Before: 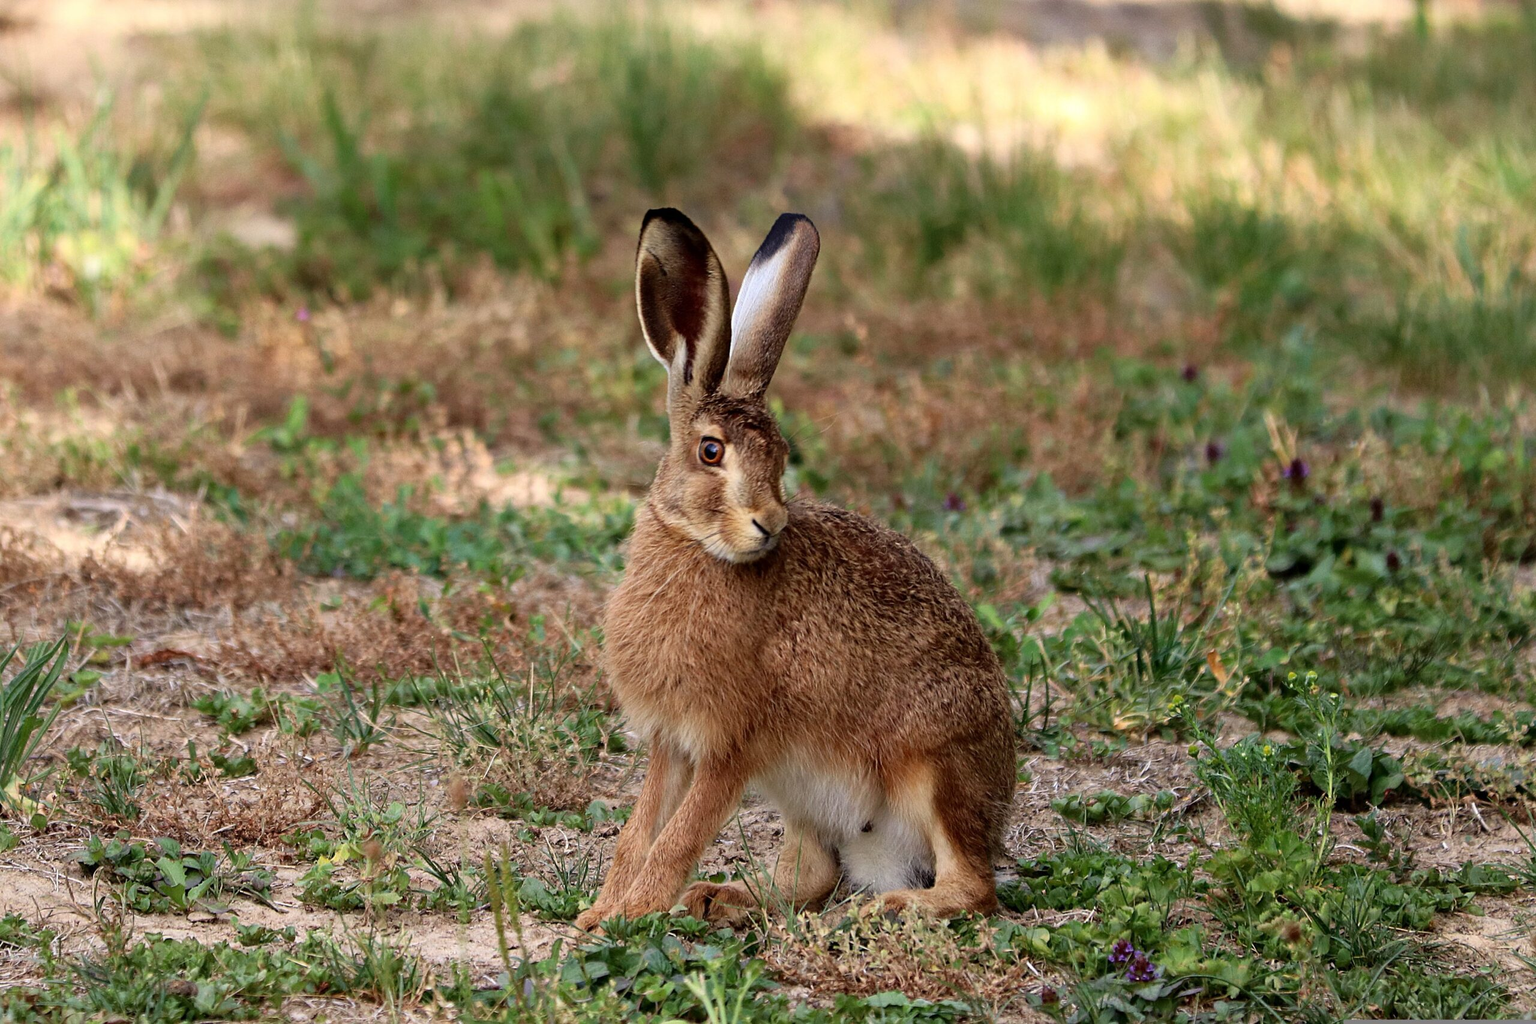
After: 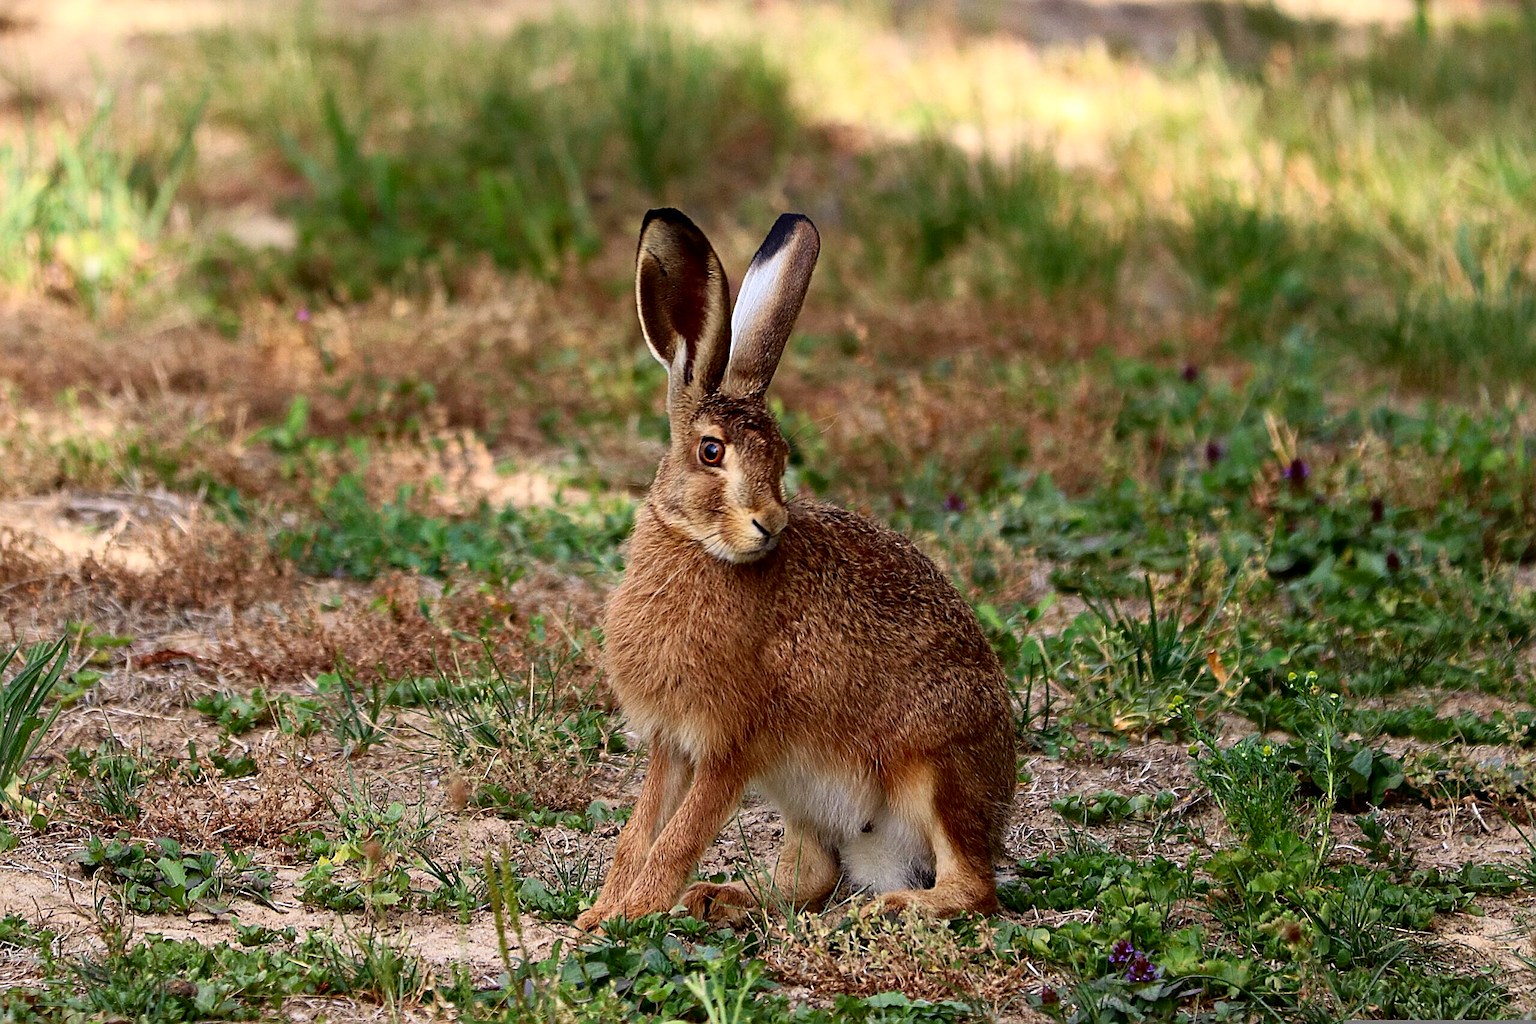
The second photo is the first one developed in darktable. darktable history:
sharpen: on, module defaults
levels: mode automatic, black 0.076%, levels [0, 0.478, 1]
contrast brightness saturation: contrast 0.128, brightness -0.052, saturation 0.164
